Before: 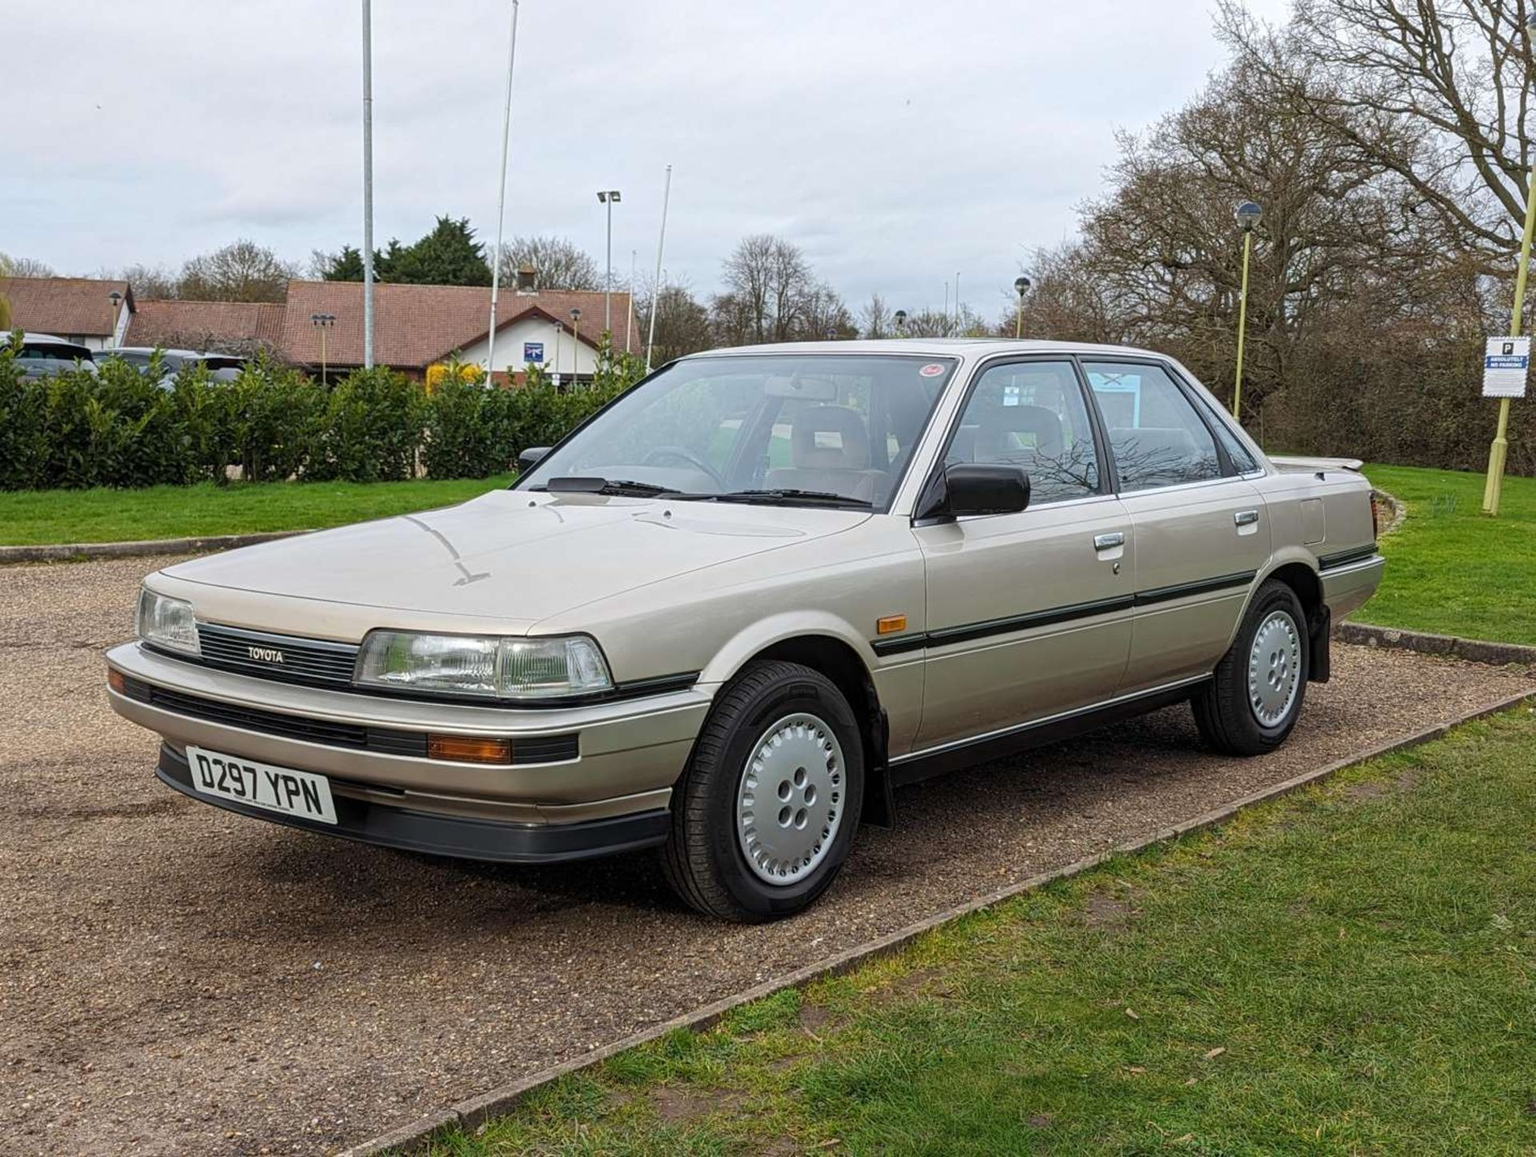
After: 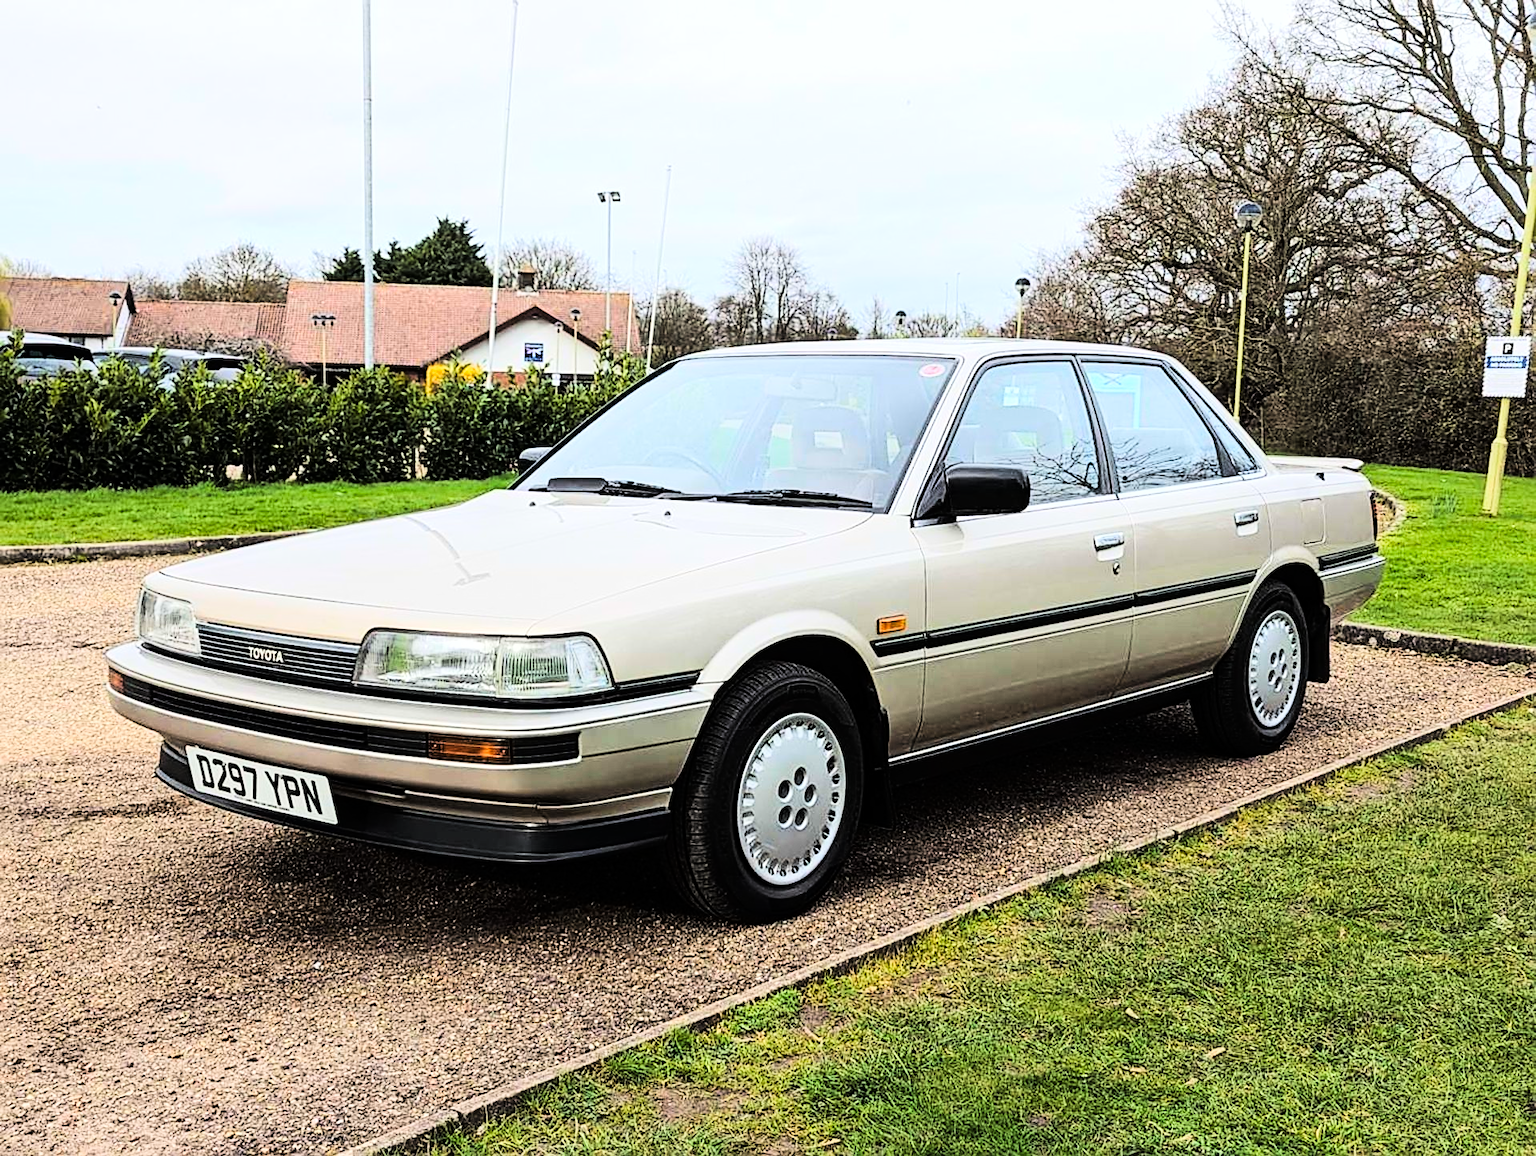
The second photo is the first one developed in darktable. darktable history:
tone curve: curves: ch0 [(0, 0) (0.16, 0.055) (0.506, 0.762) (1, 1.024)], color space Lab, linked channels, preserve colors none
sharpen: on, module defaults
